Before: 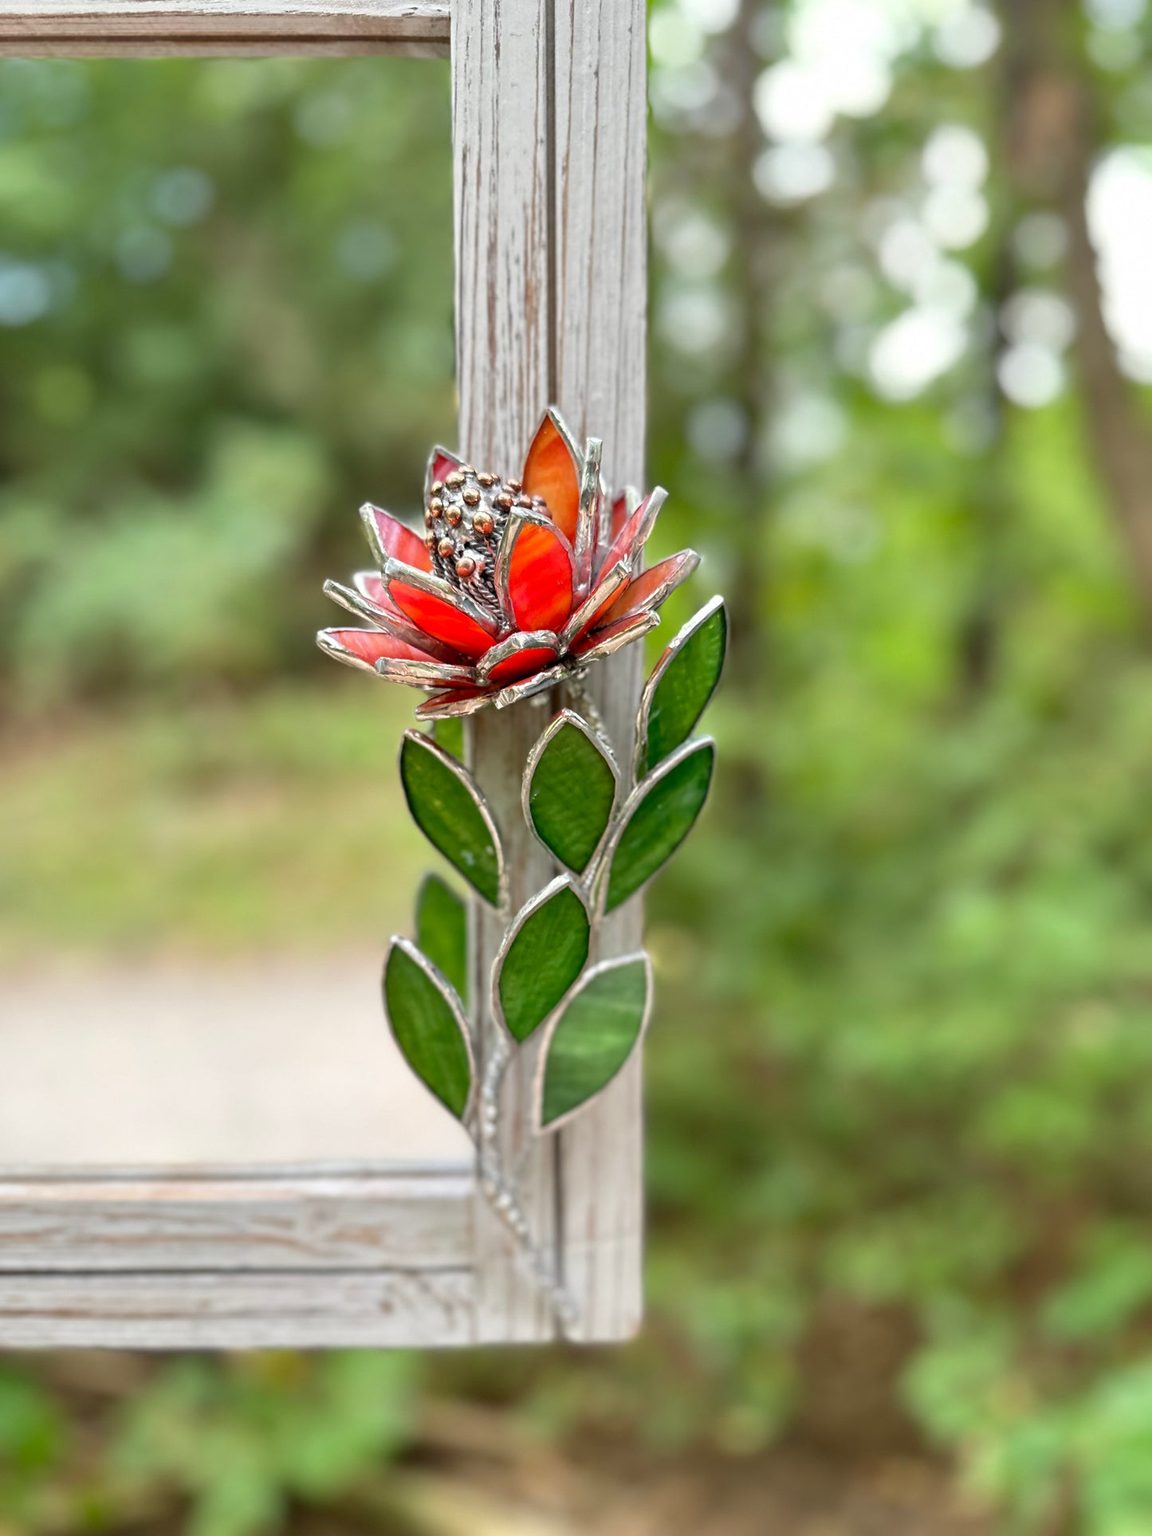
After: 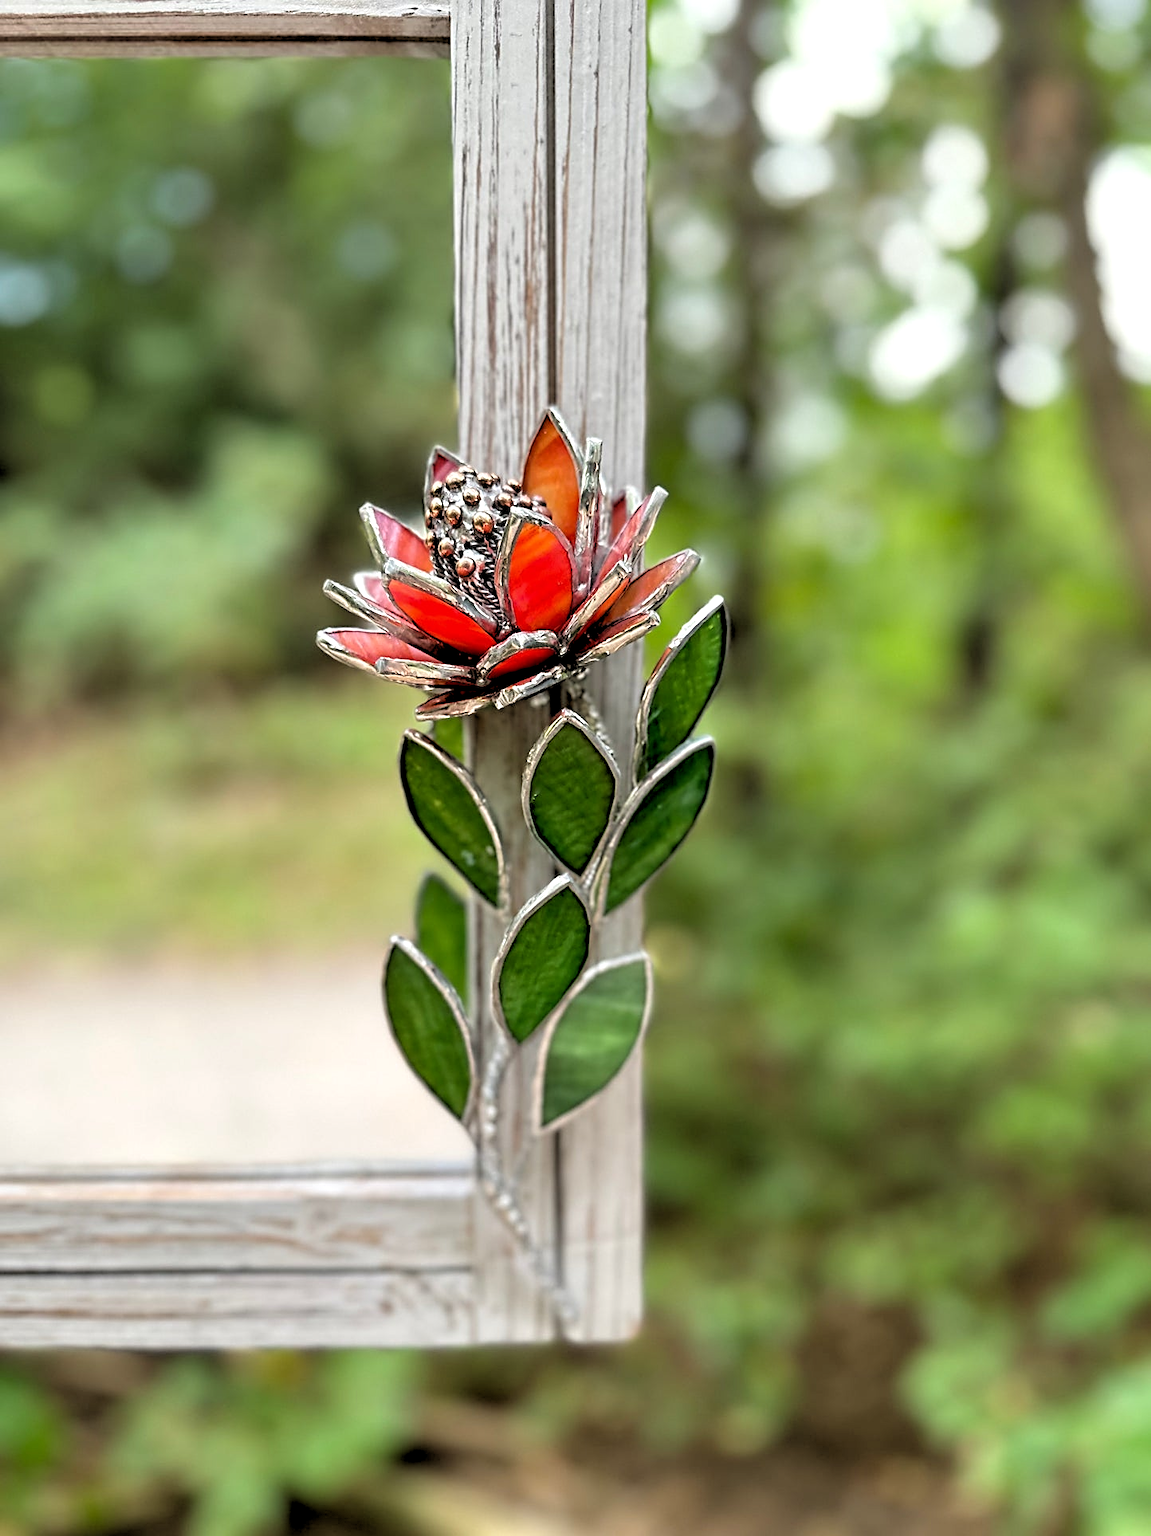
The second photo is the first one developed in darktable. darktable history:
sharpen: on, module defaults
rgb levels: levels [[0.034, 0.472, 0.904], [0, 0.5, 1], [0, 0.5, 1]]
